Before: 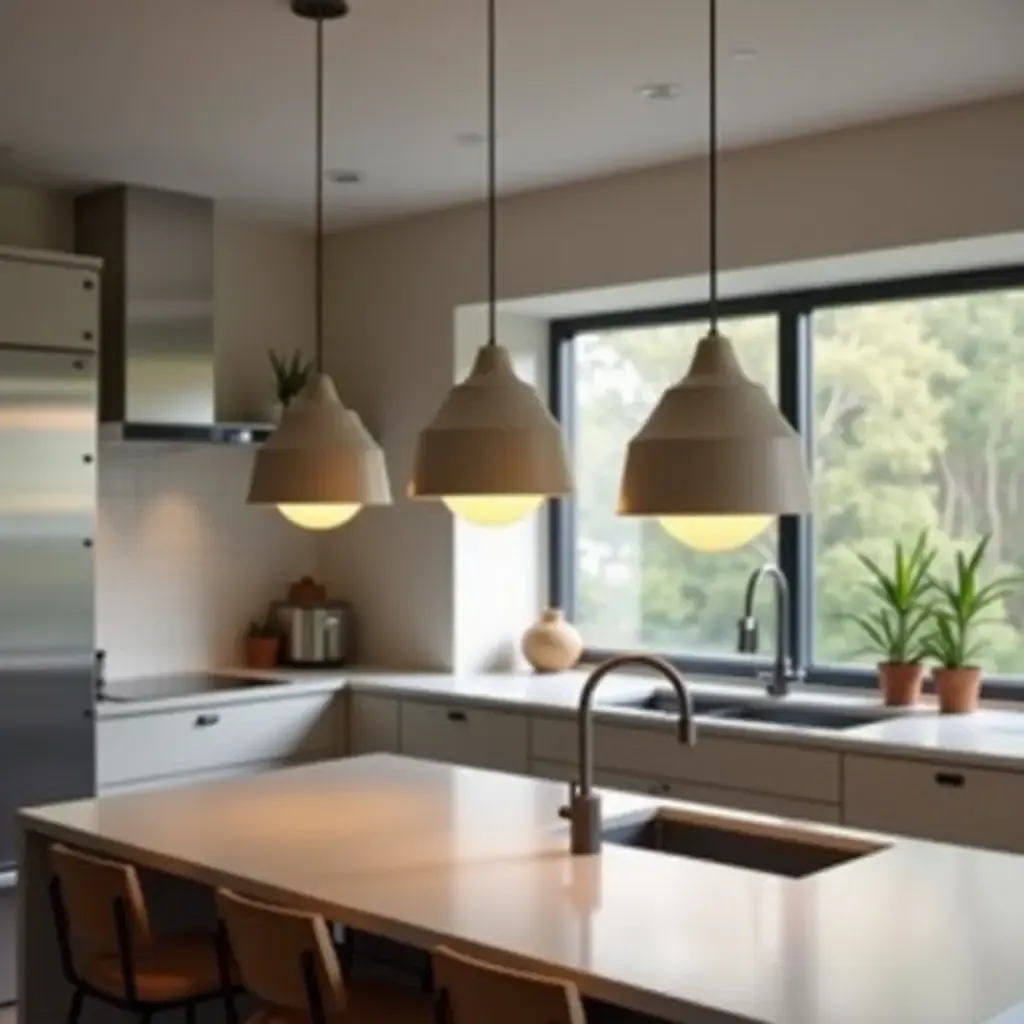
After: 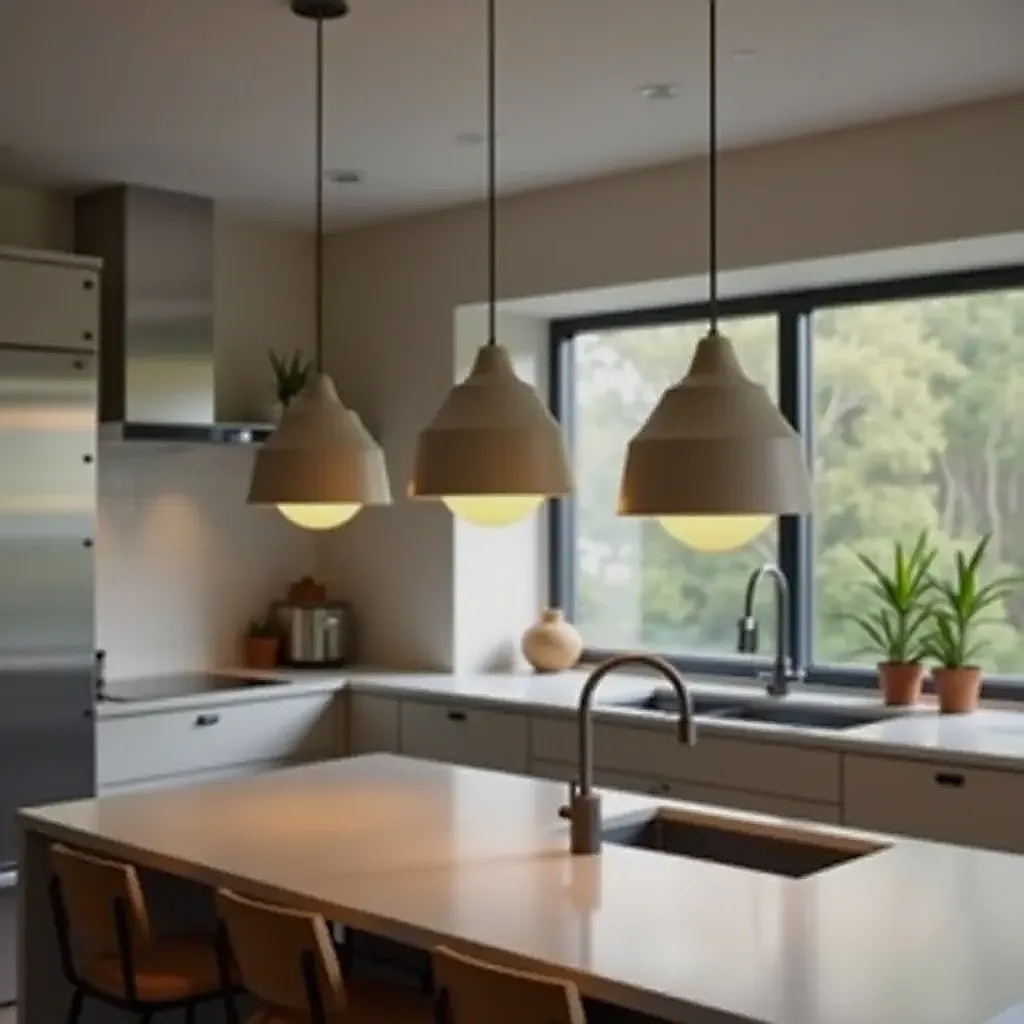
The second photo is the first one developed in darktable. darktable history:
sharpen: radius 1.423, amount 1.246, threshold 0.788
shadows and highlights: radius 122.09, shadows 21.95, white point adjustment -9.59, highlights -12.75, soften with gaussian
